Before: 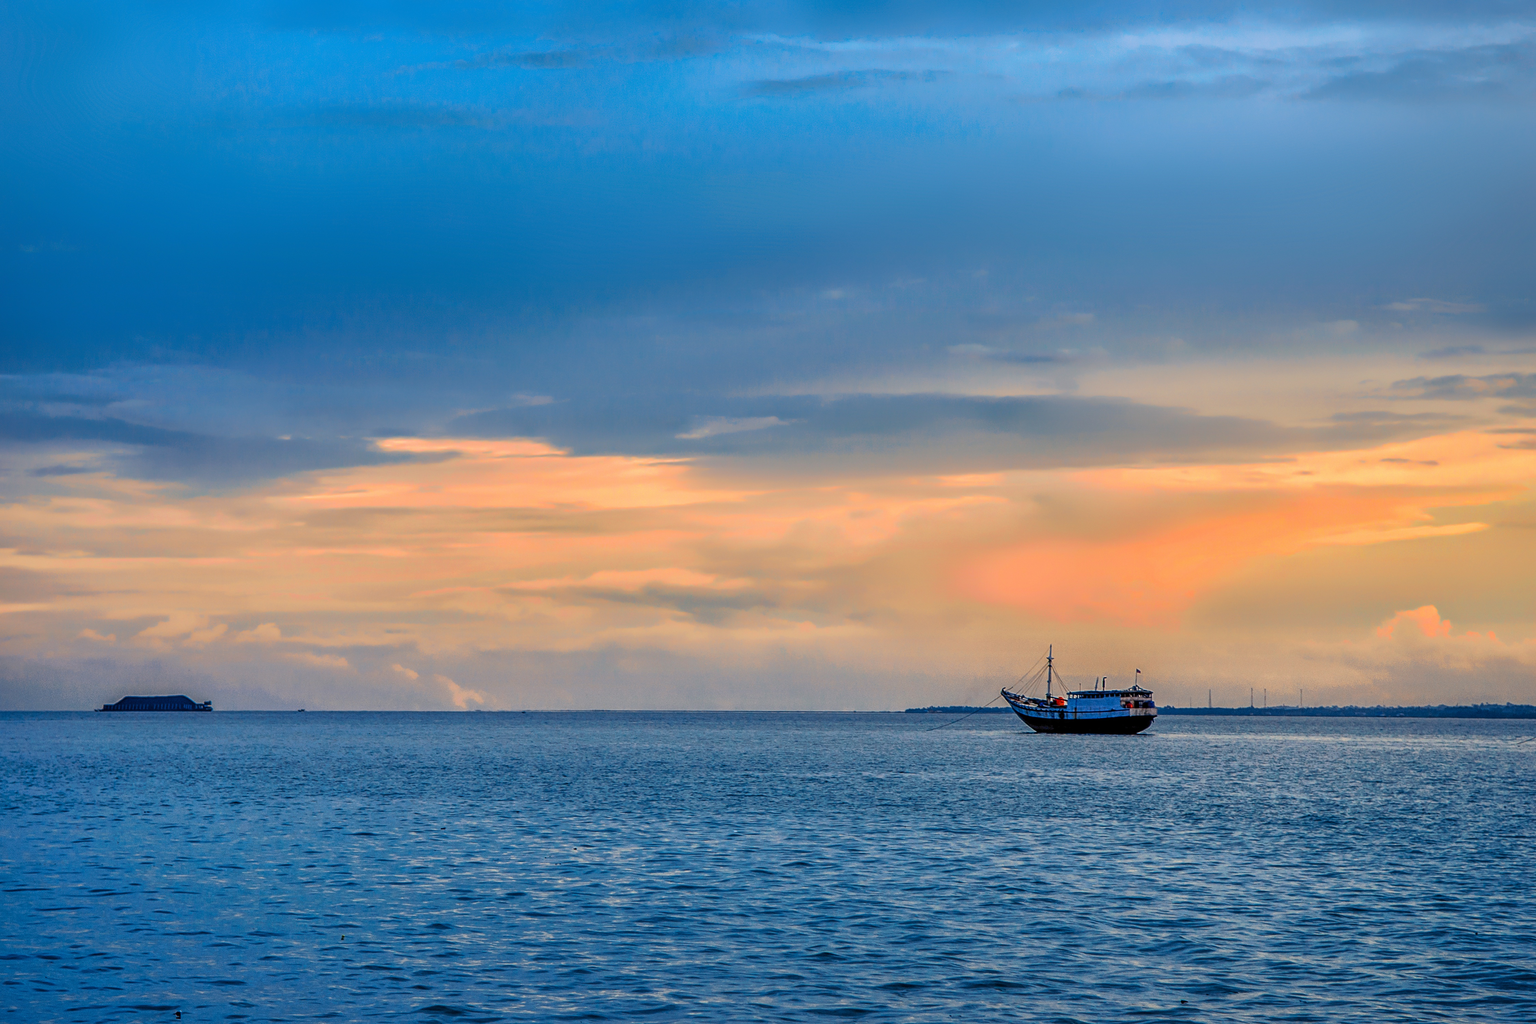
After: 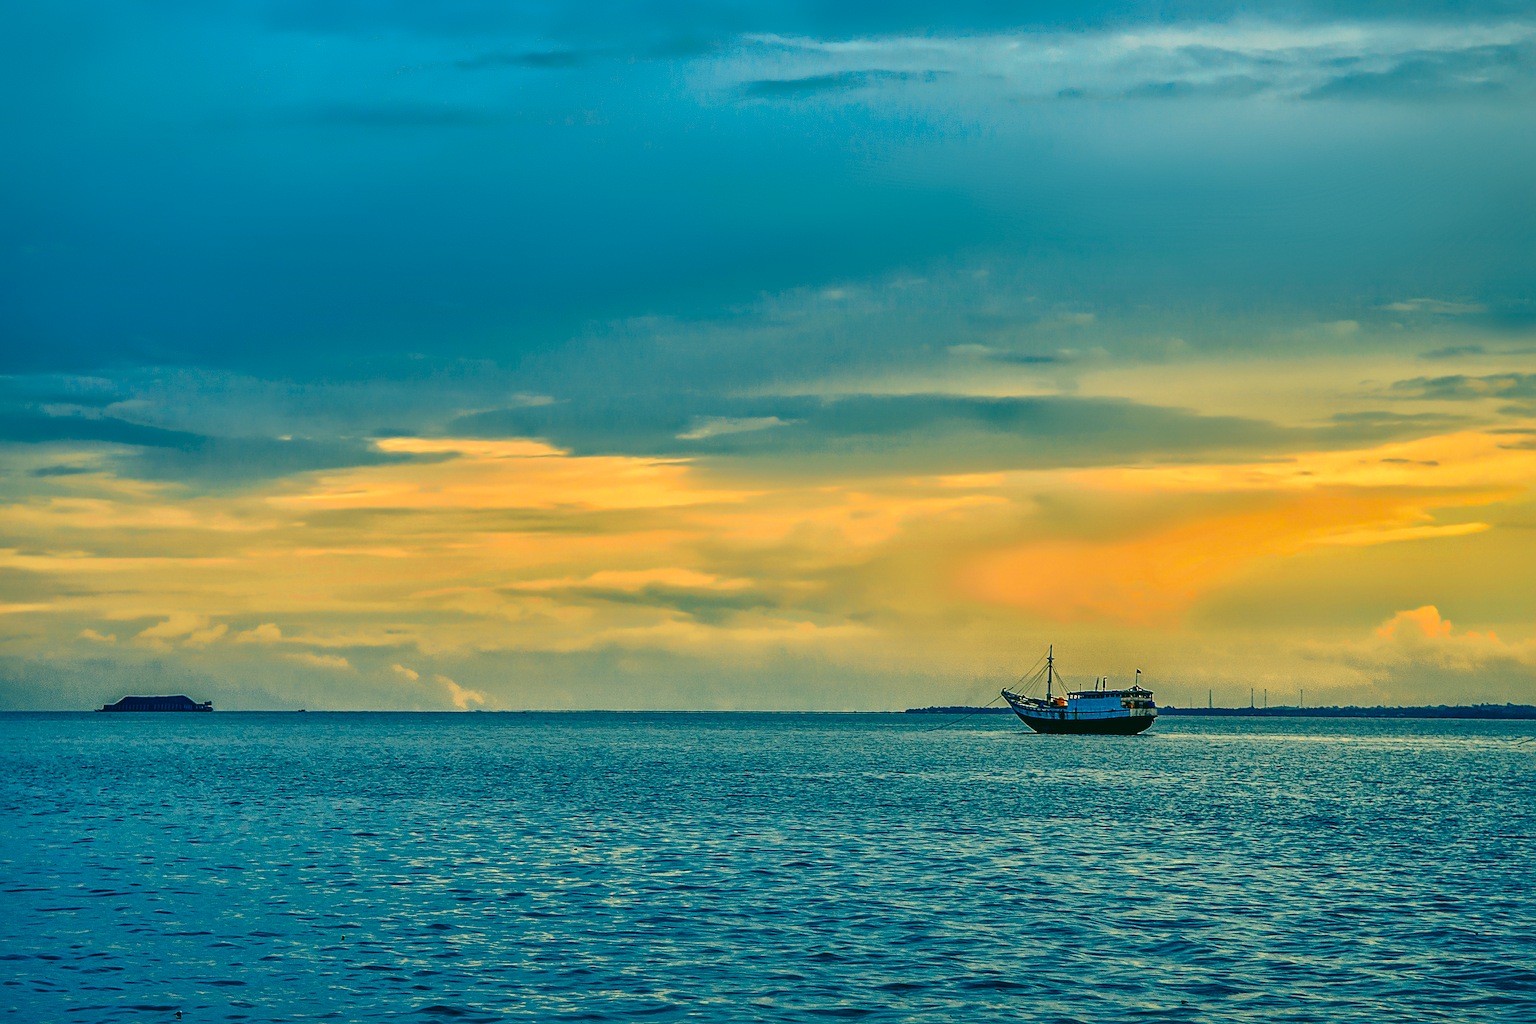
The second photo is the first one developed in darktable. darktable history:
local contrast: mode bilateral grid, contrast 26, coarseness 60, detail 152%, midtone range 0.2
sharpen: on, module defaults
color correction: highlights a* 1.96, highlights b* 34.01, shadows a* -37.19, shadows b* -5.93
